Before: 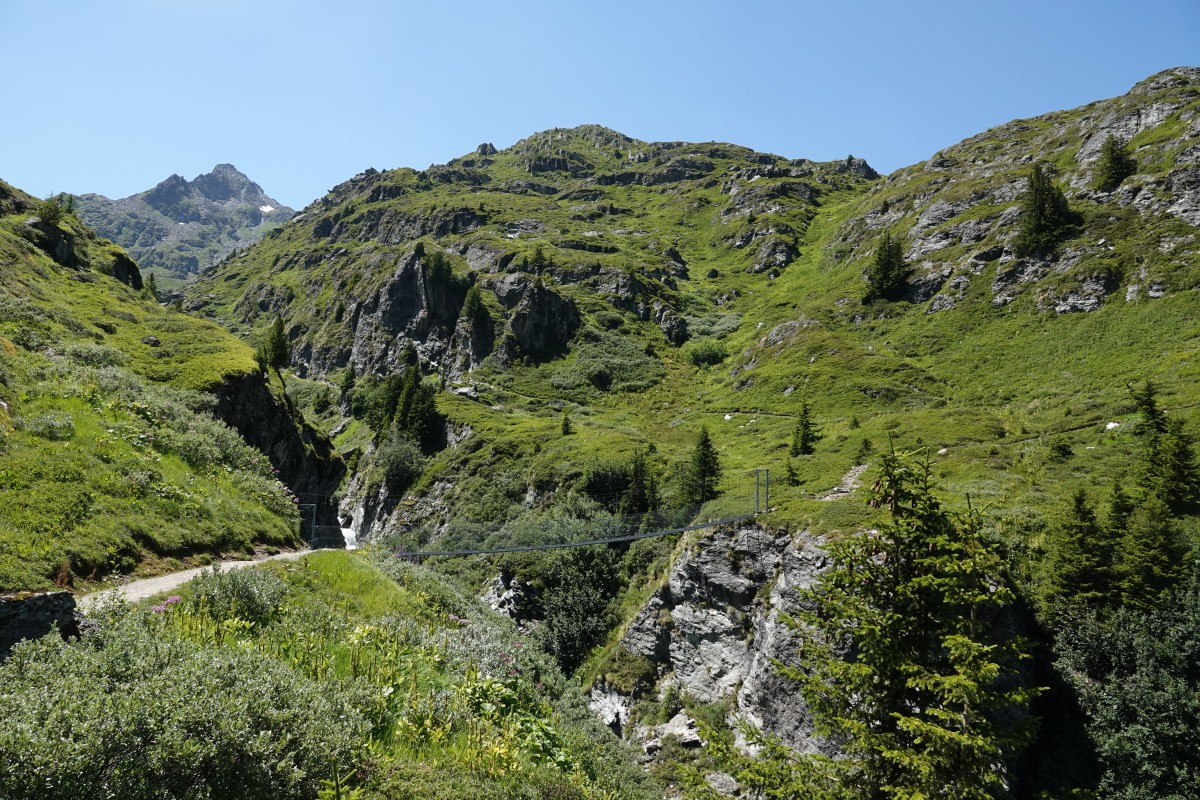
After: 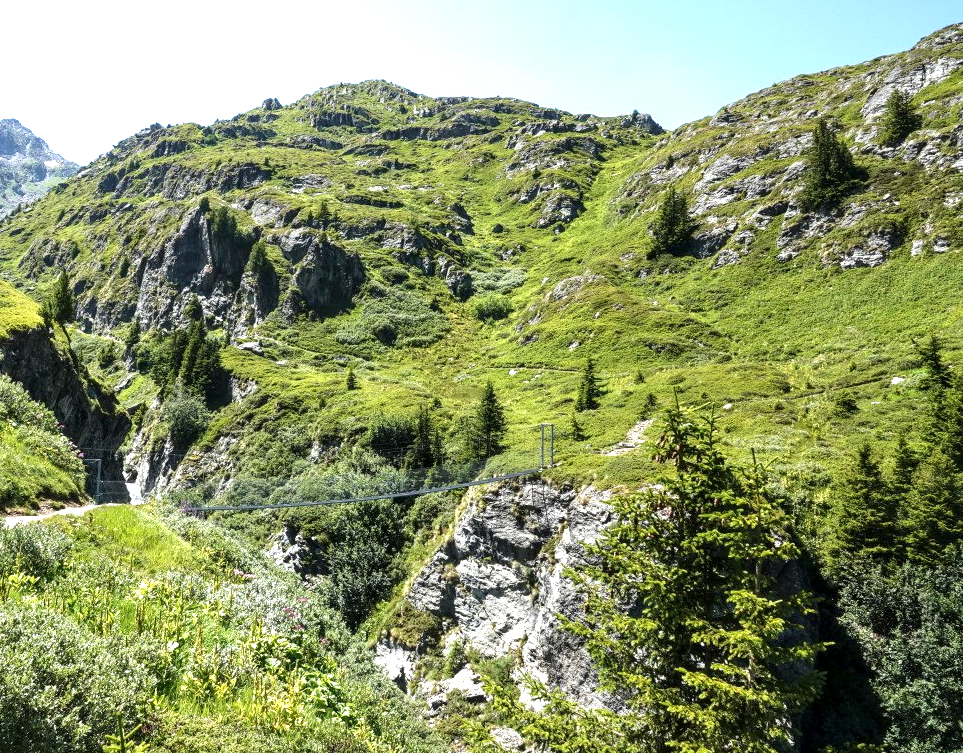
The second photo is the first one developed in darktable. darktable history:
exposure: exposure 1.137 EV, compensate highlight preservation false
local contrast: detail 130%
velvia: strength 15%
contrast brightness saturation: contrast 0.05
crop and rotate: left 17.959%, top 5.771%, right 1.742%
rotate and perspective: automatic cropping original format, crop left 0, crop top 0
